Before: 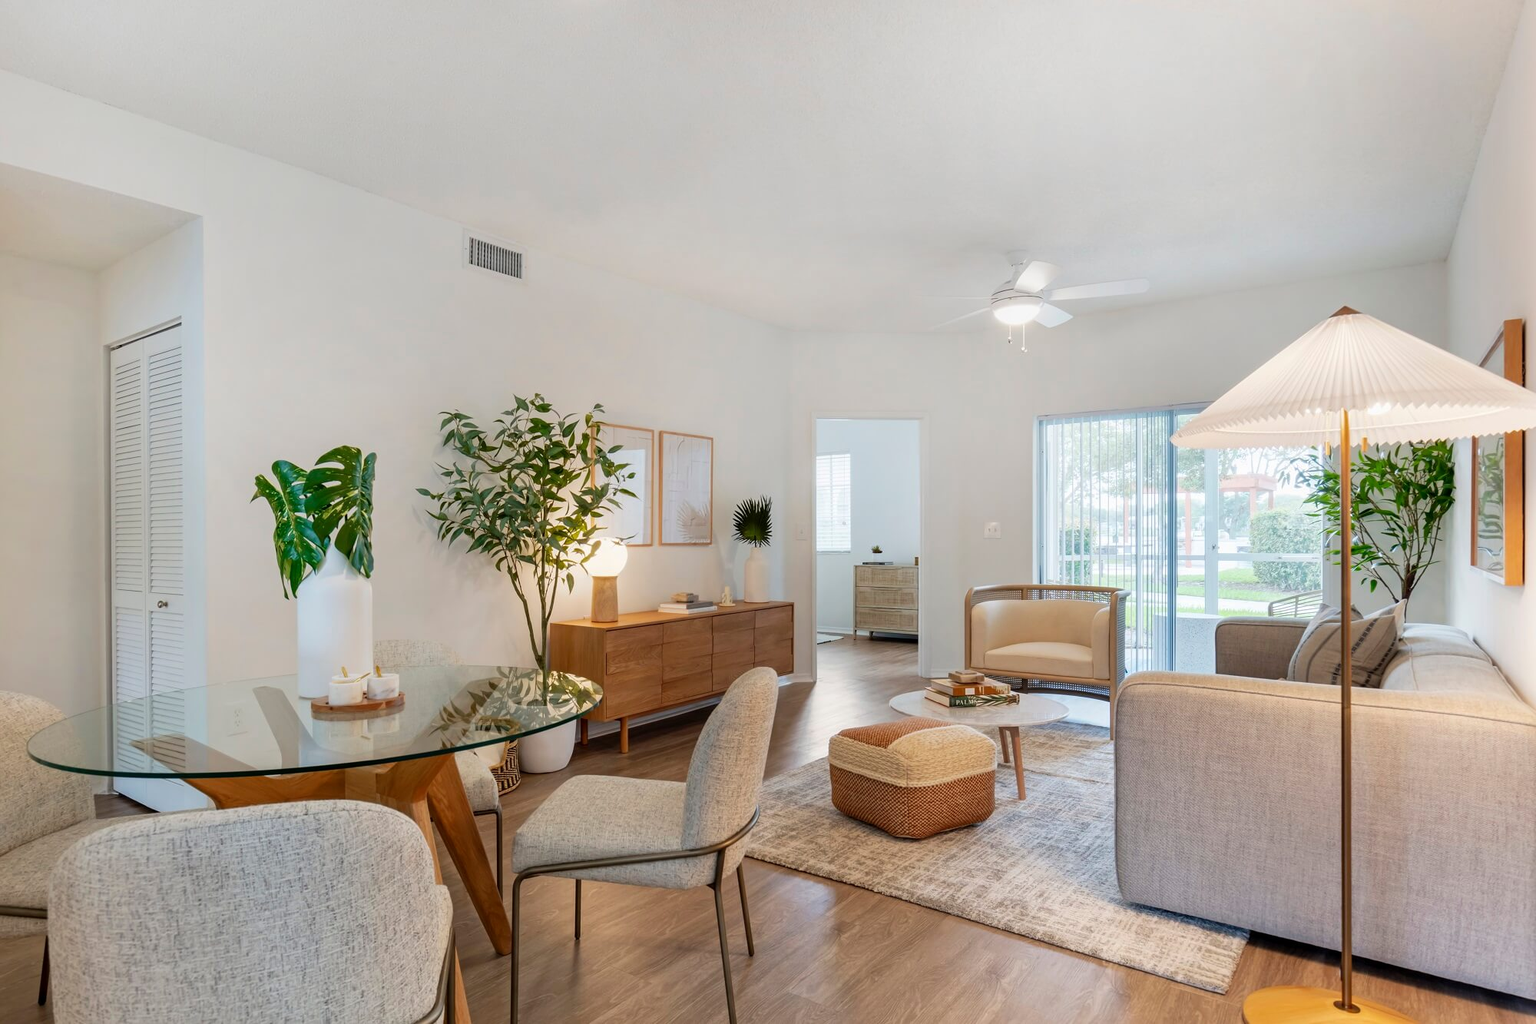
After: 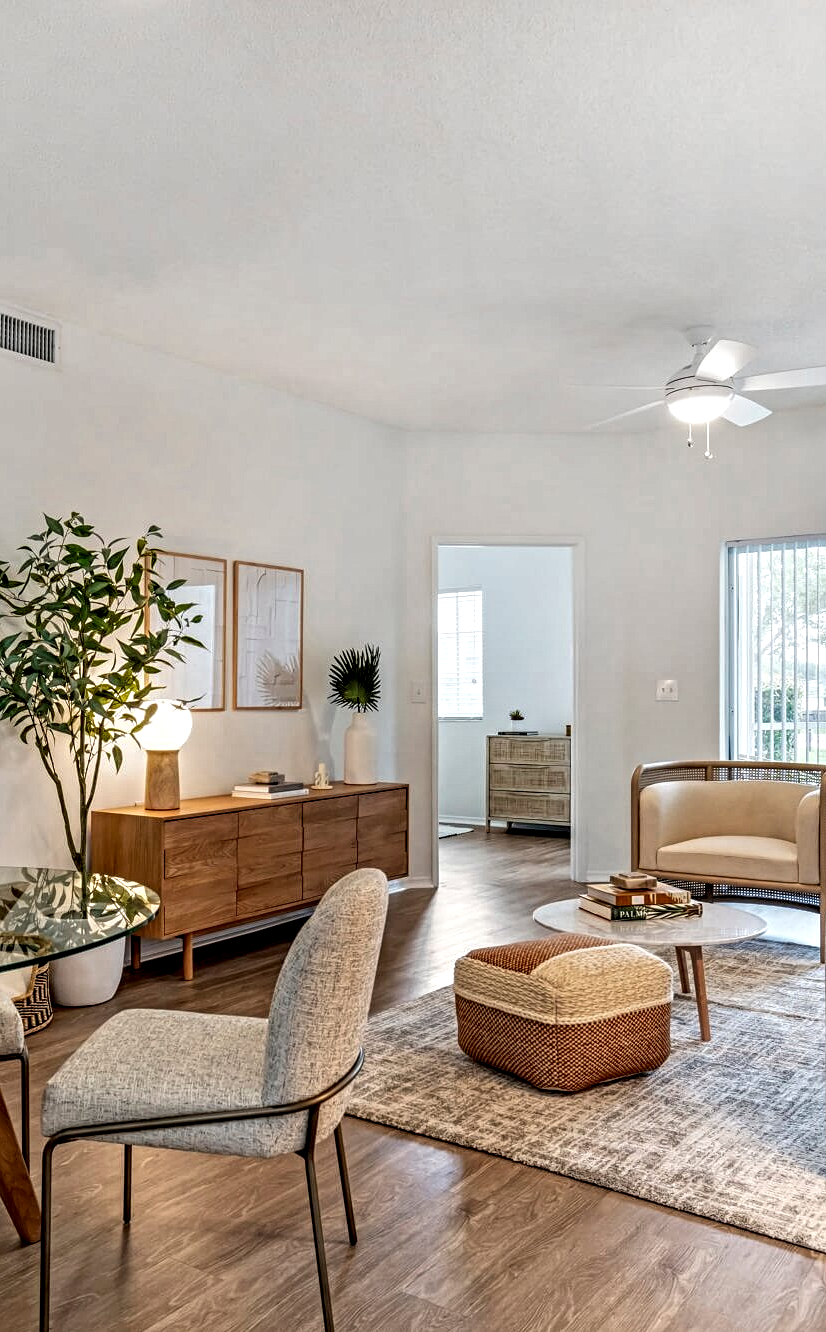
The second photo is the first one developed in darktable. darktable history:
local contrast: detail 130%
contrast equalizer: y [[0.5, 0.542, 0.583, 0.625, 0.667, 0.708], [0.5 ×6], [0.5 ×6], [0 ×6], [0 ×6]]
crop: left 31.28%, right 27.399%
